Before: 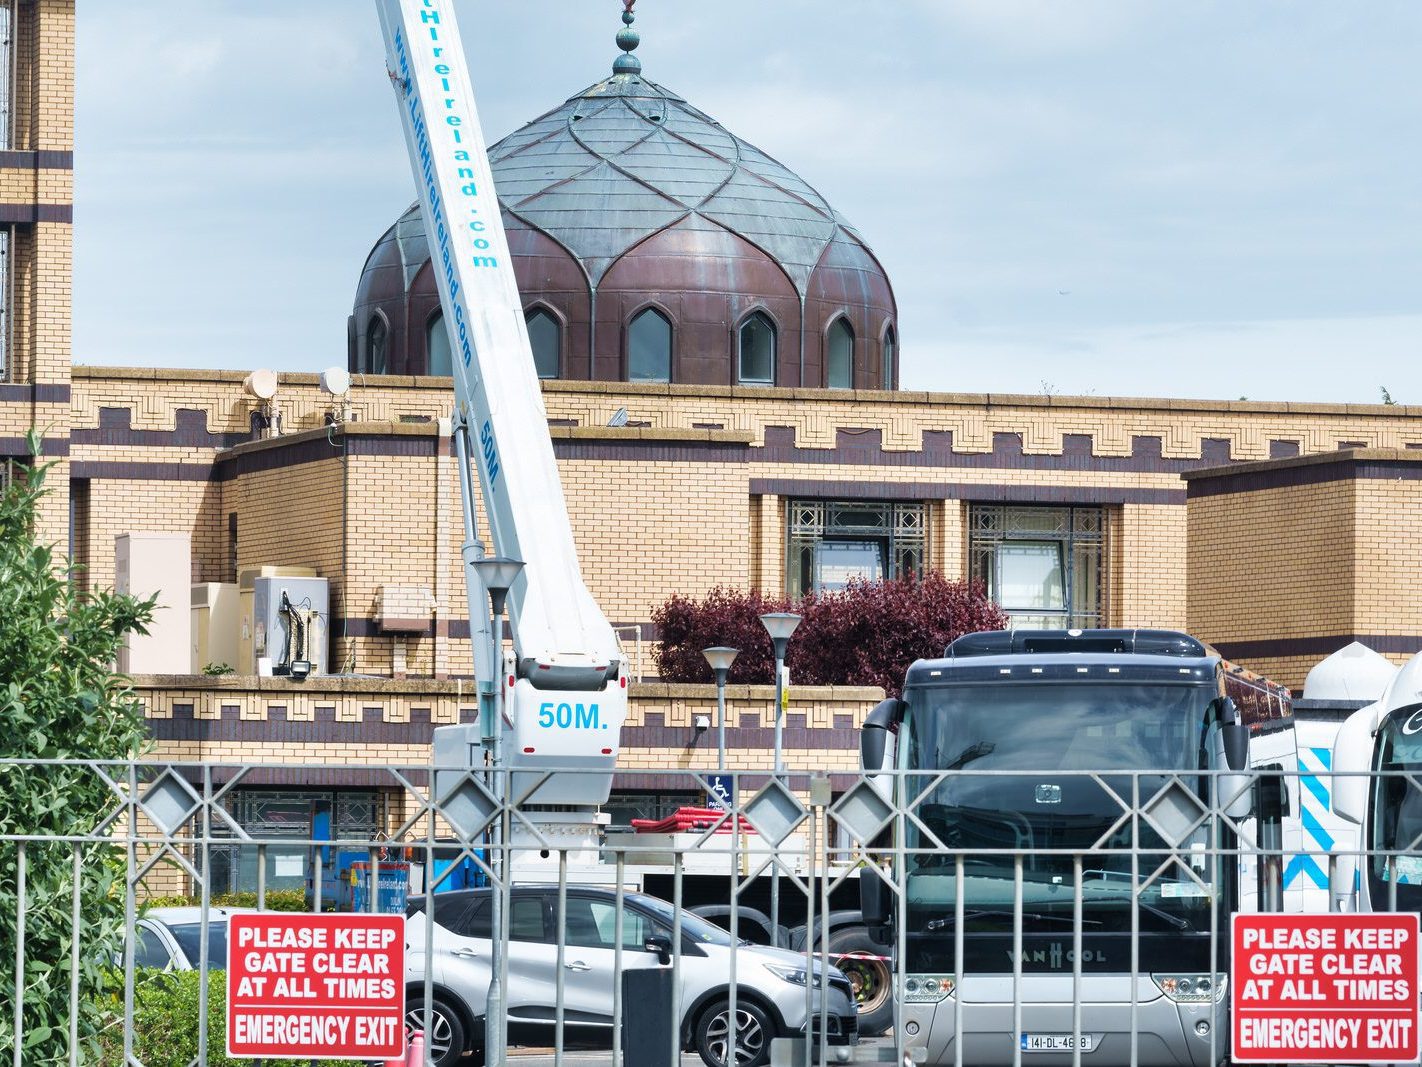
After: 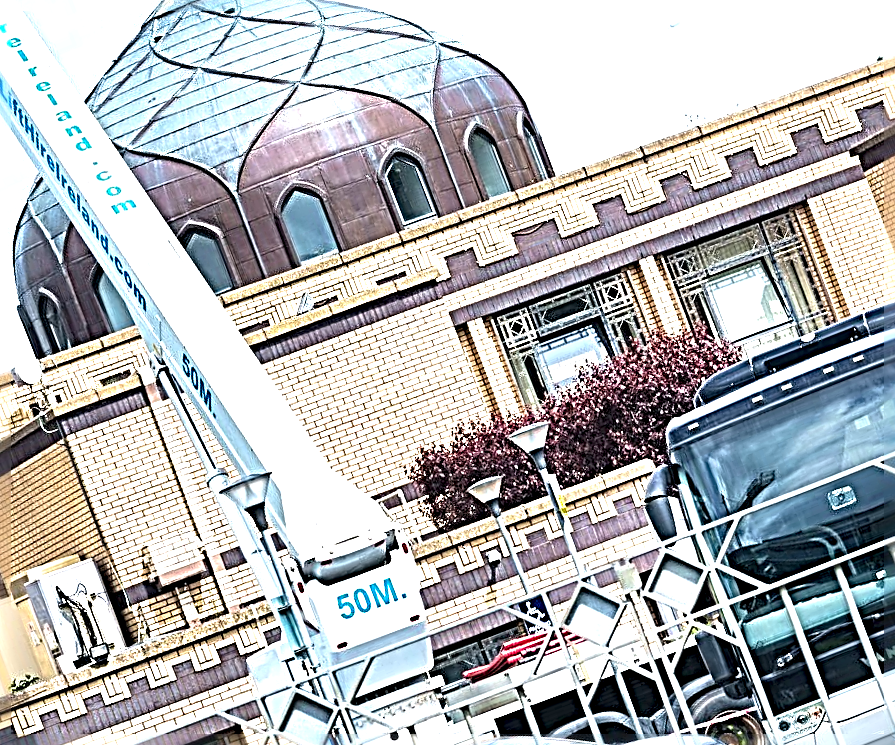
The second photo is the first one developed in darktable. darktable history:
base curve: curves: ch0 [(0, 0) (0.472, 0.455) (1, 1)], preserve colors none
crop and rotate: angle 21.3°, left 6.958%, right 3.903%, bottom 1.129%
exposure: black level correction 0, exposure 1.098 EV, compensate highlight preservation false
sharpen: radius 4.009, amount 1.992
